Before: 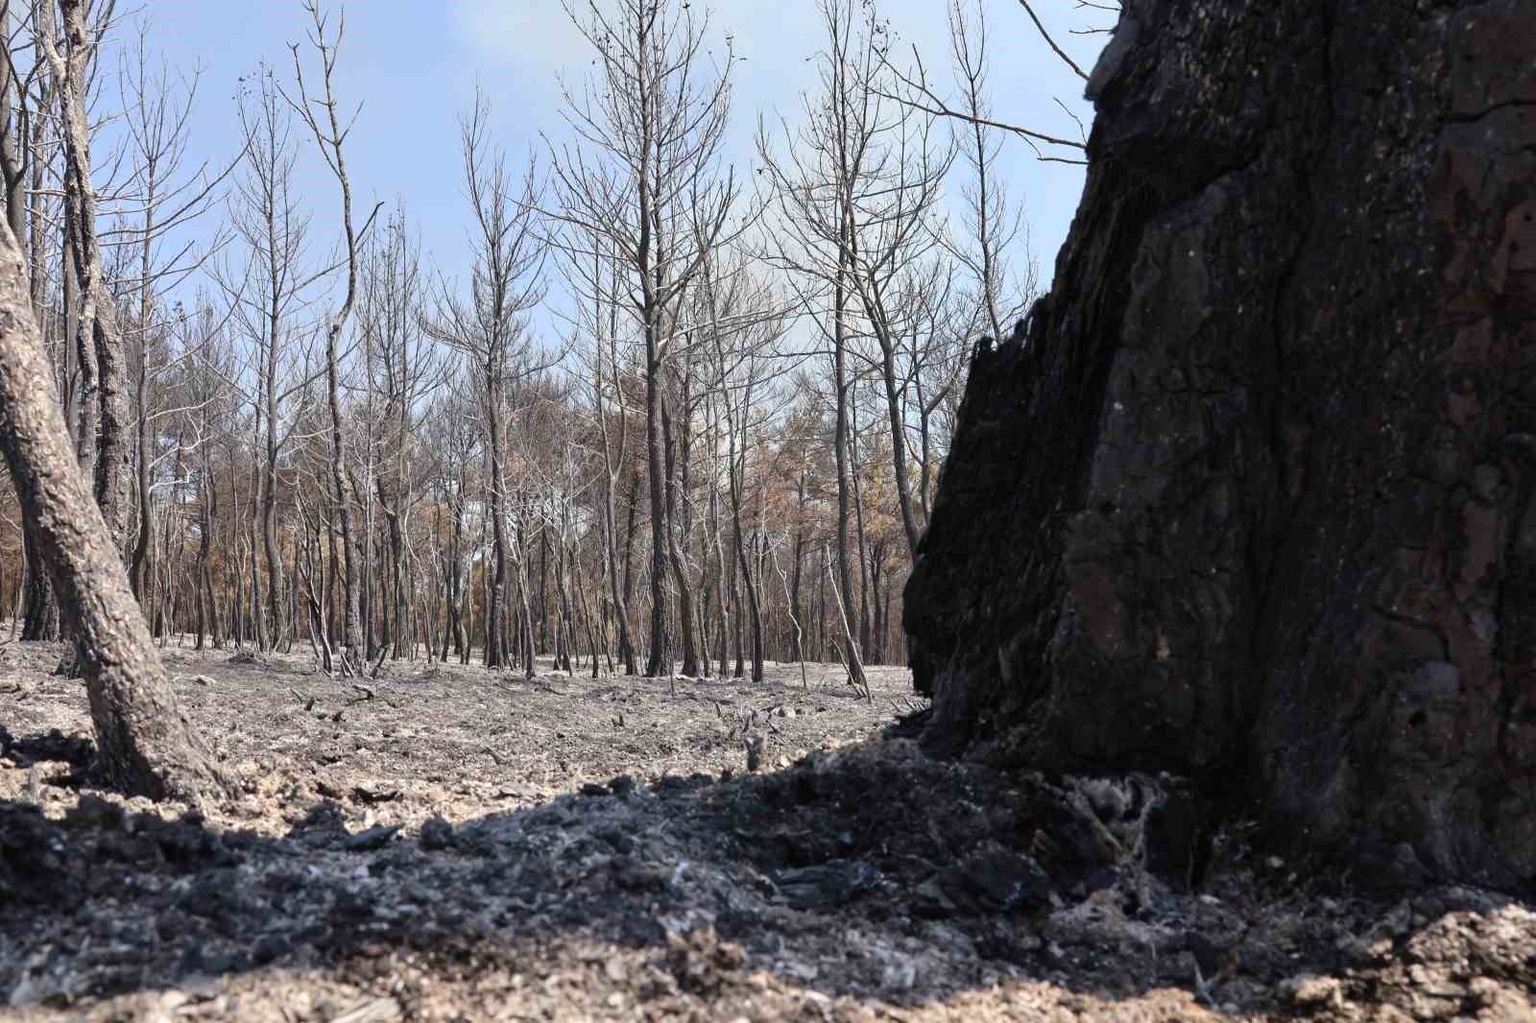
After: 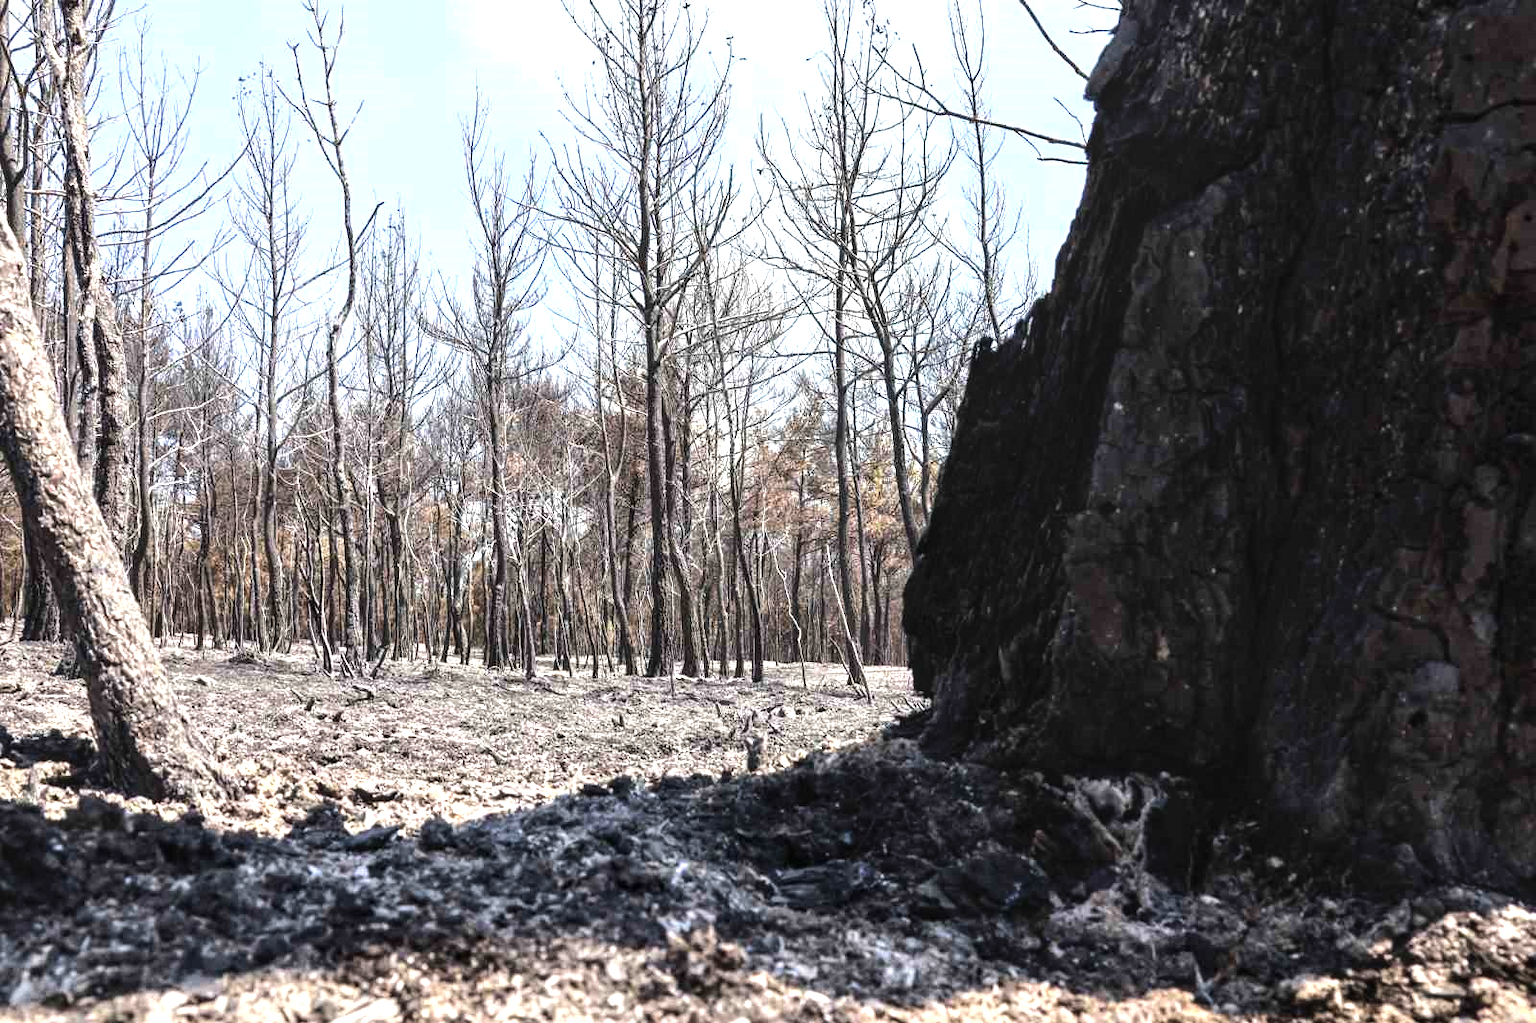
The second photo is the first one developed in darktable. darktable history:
tone equalizer: -8 EV -0.777 EV, -7 EV -0.722 EV, -6 EV -0.634 EV, -5 EV -0.396 EV, -3 EV 0.397 EV, -2 EV 0.6 EV, -1 EV 0.683 EV, +0 EV 0.744 EV, edges refinement/feathering 500, mask exposure compensation -1.57 EV, preserve details no
local contrast: on, module defaults
shadows and highlights: shadows 25.58, highlights -25.83
exposure: exposure 0.297 EV, compensate highlight preservation false
